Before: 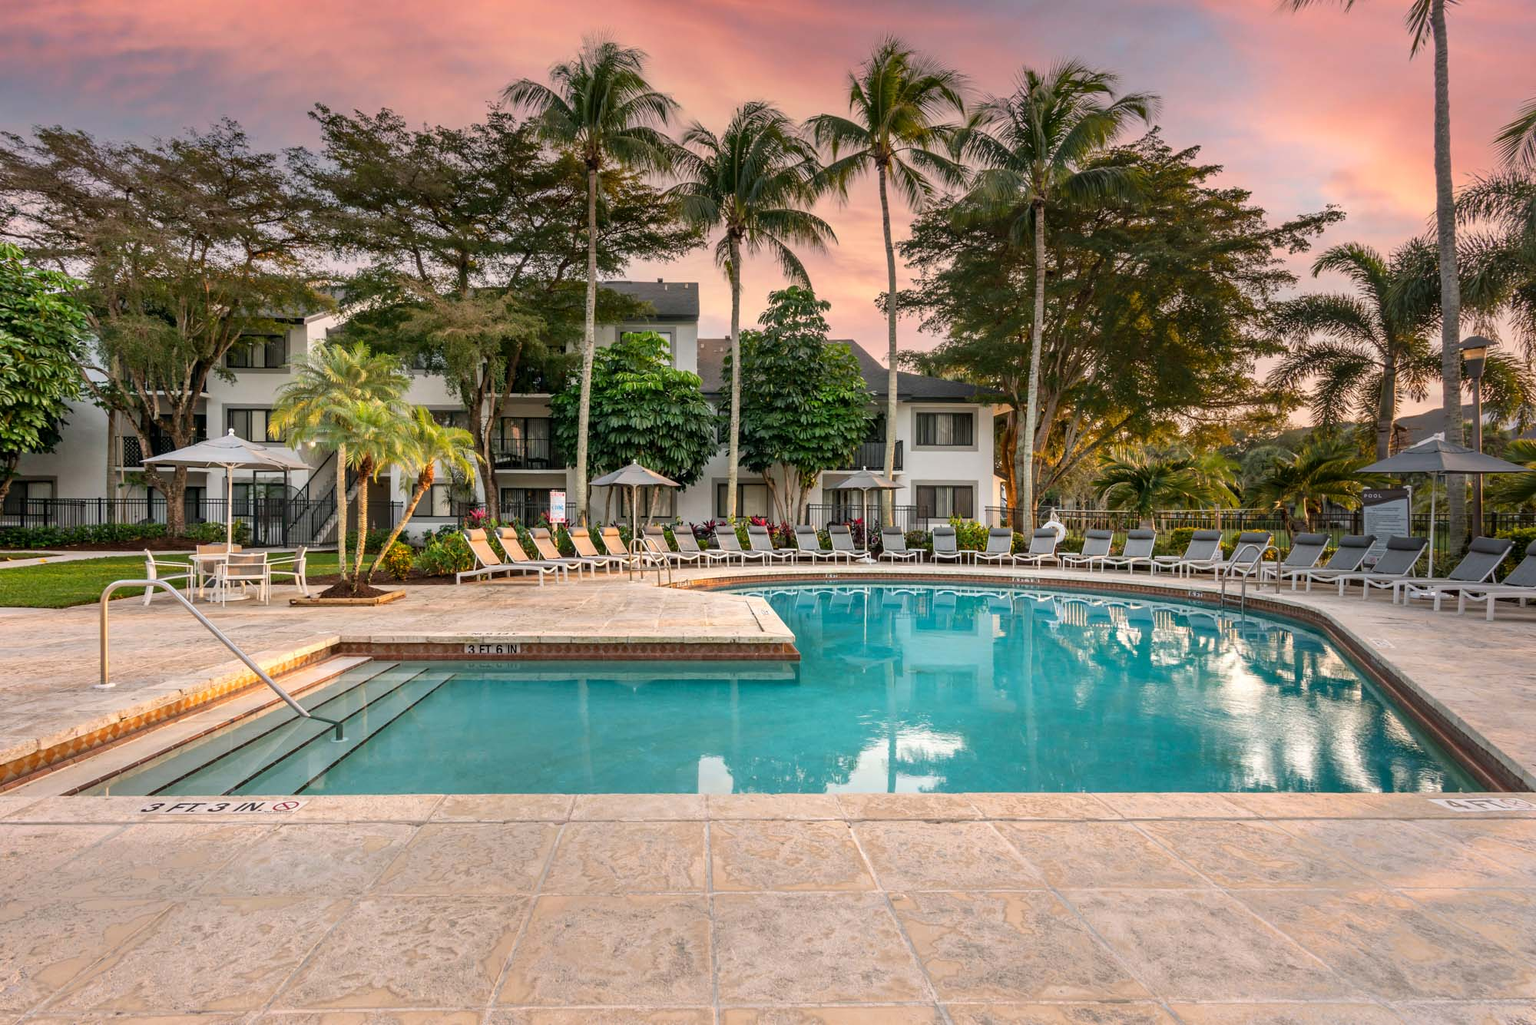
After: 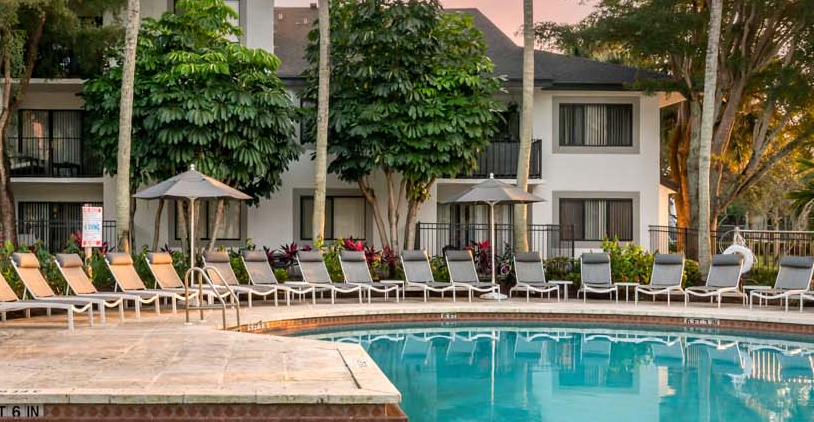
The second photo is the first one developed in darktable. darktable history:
crop: left 31.718%, top 32.534%, right 27.548%, bottom 35.786%
